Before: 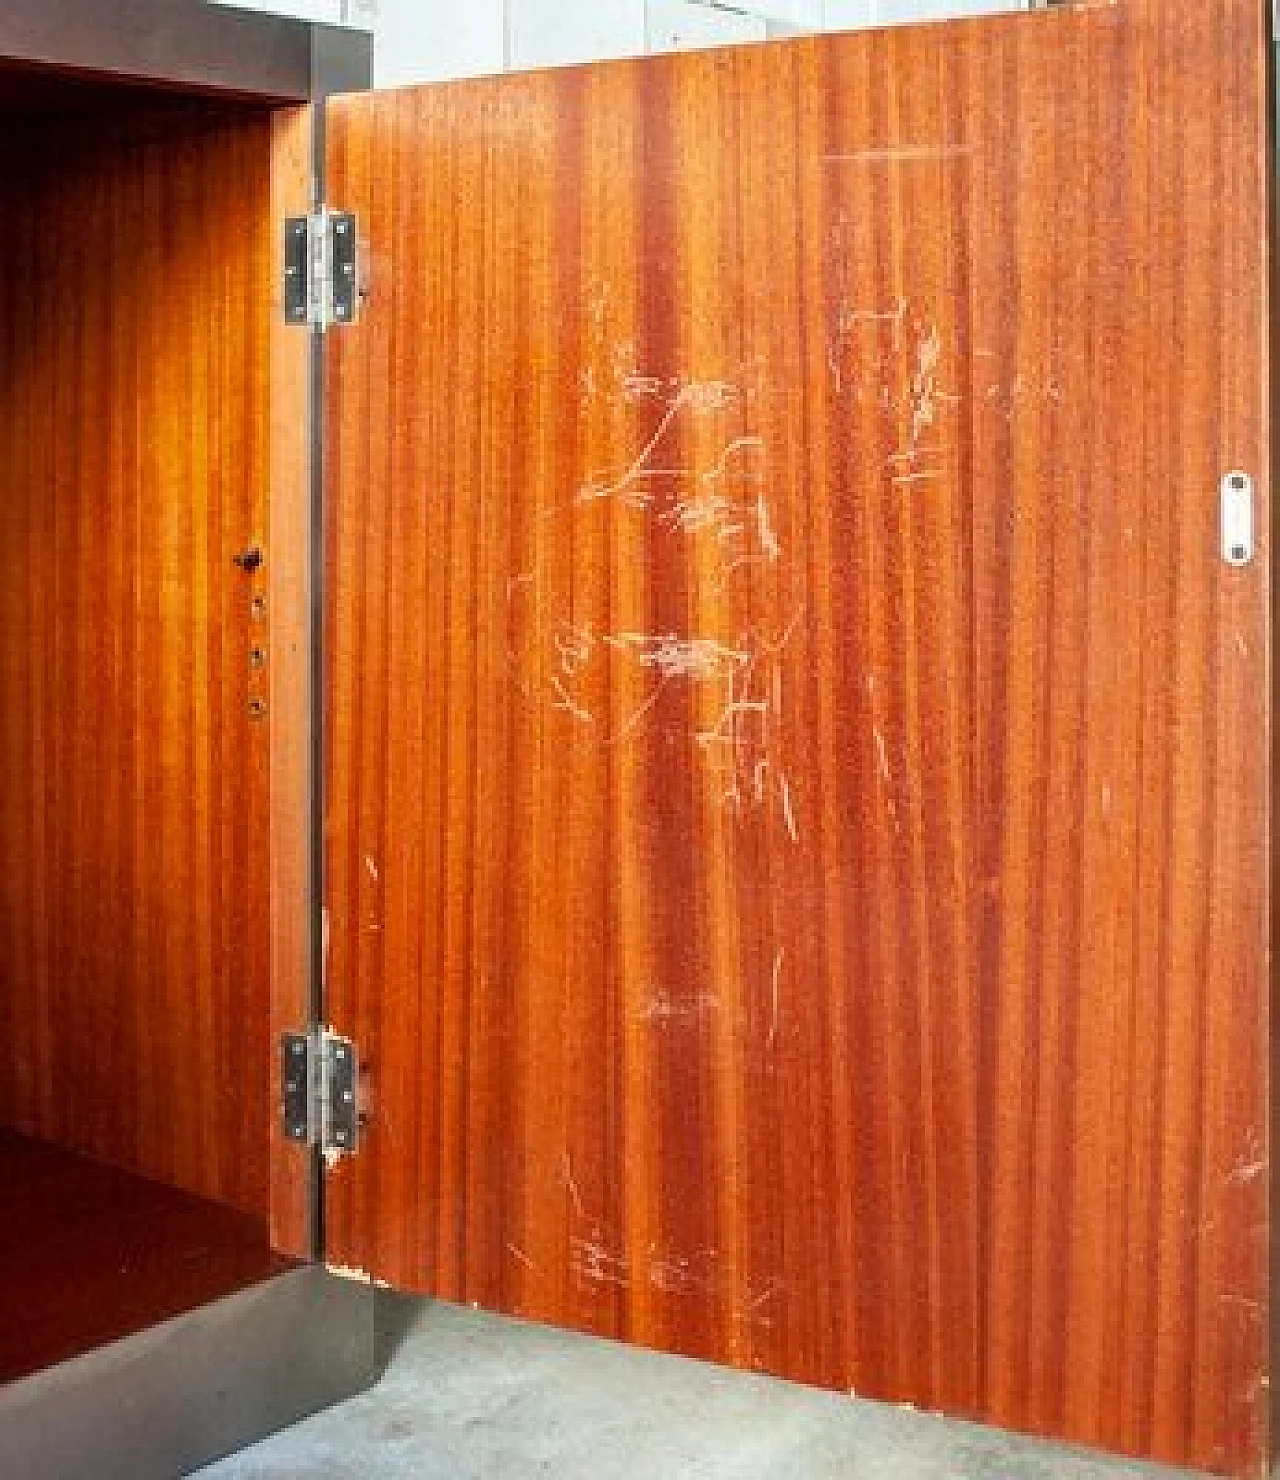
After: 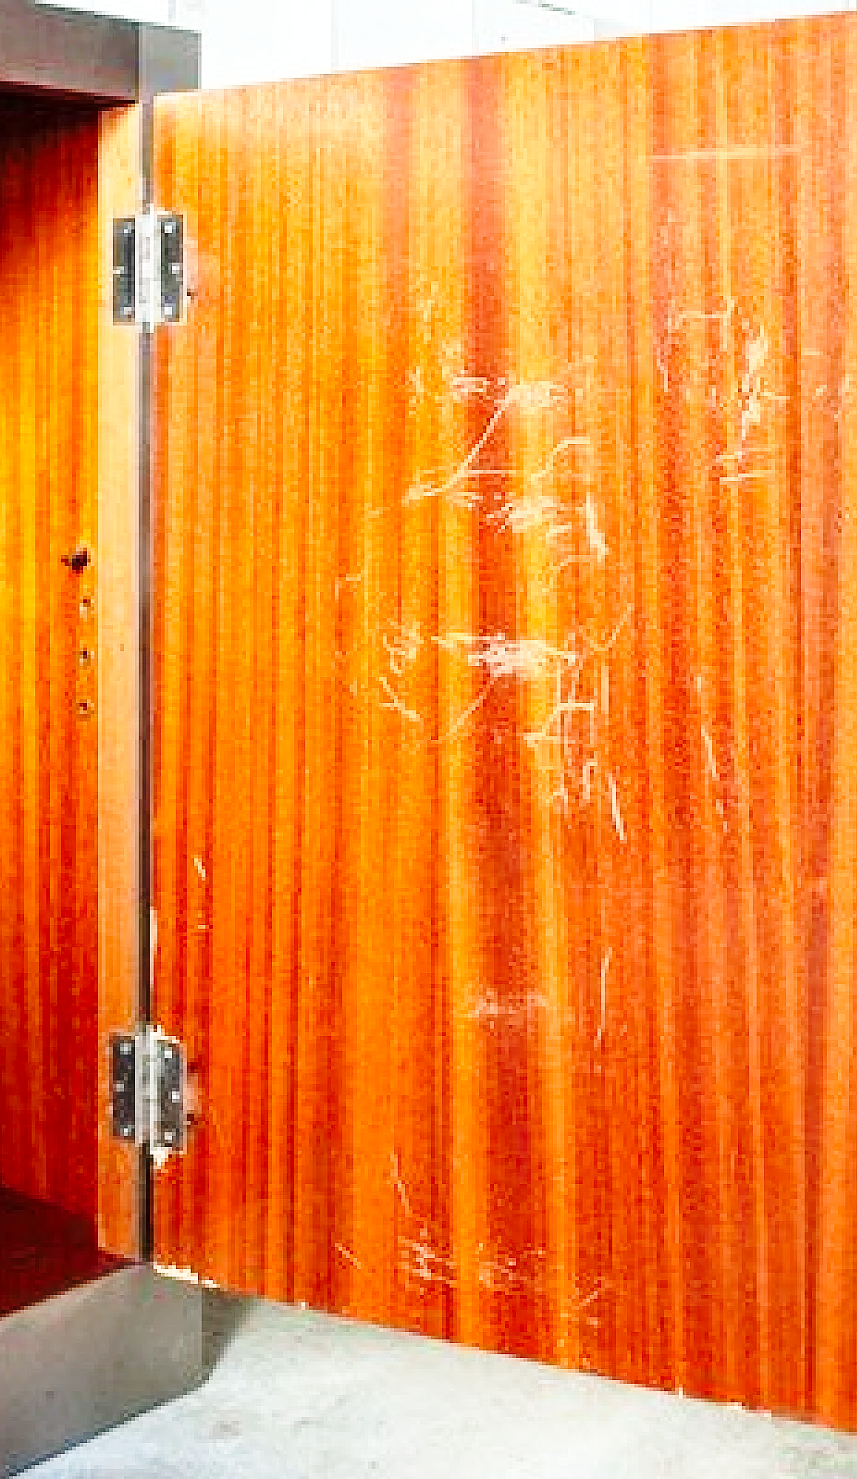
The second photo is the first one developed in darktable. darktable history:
crop and rotate: left 13.489%, right 19.498%
base curve: curves: ch0 [(0, 0) (0.036, 0.037) (0.121, 0.228) (0.46, 0.76) (0.859, 0.983) (1, 1)], preserve colors none
